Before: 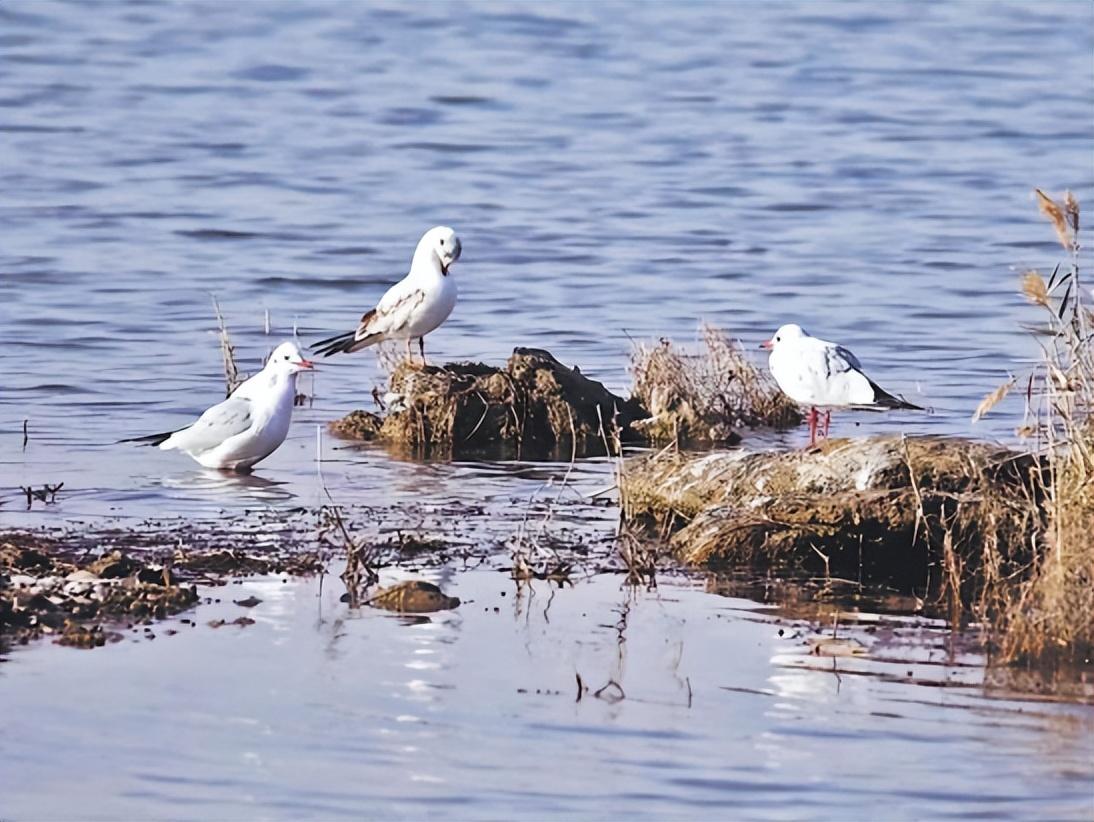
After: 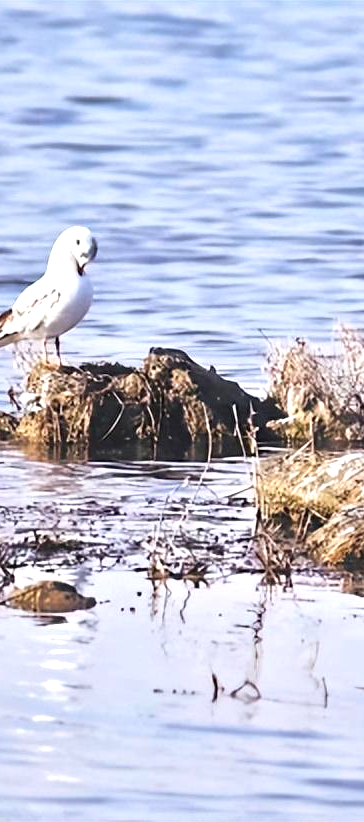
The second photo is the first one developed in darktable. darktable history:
crop: left 33.36%, right 33.36%
exposure: black level correction 0.001, exposure 0.675 EV, compensate highlight preservation false
